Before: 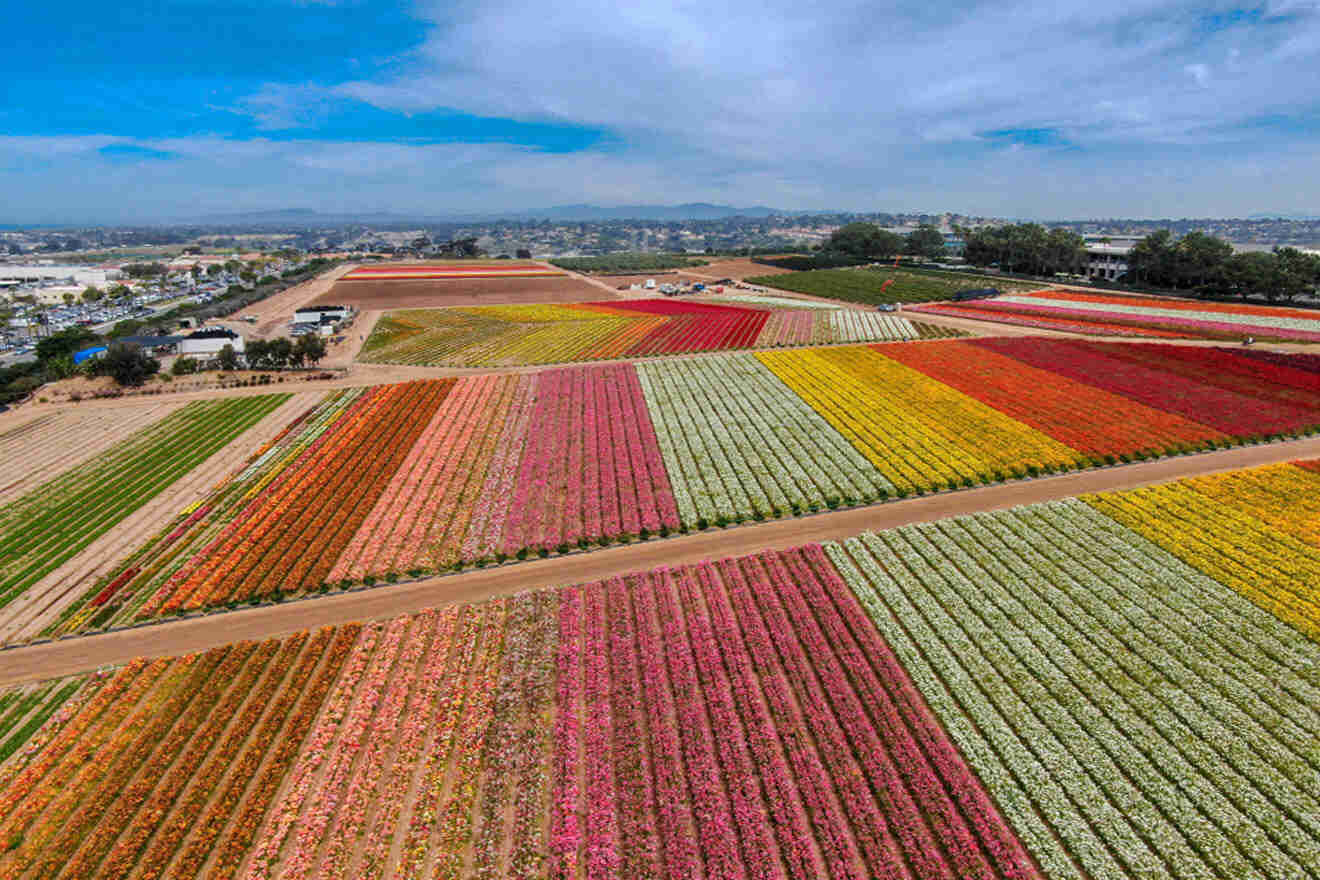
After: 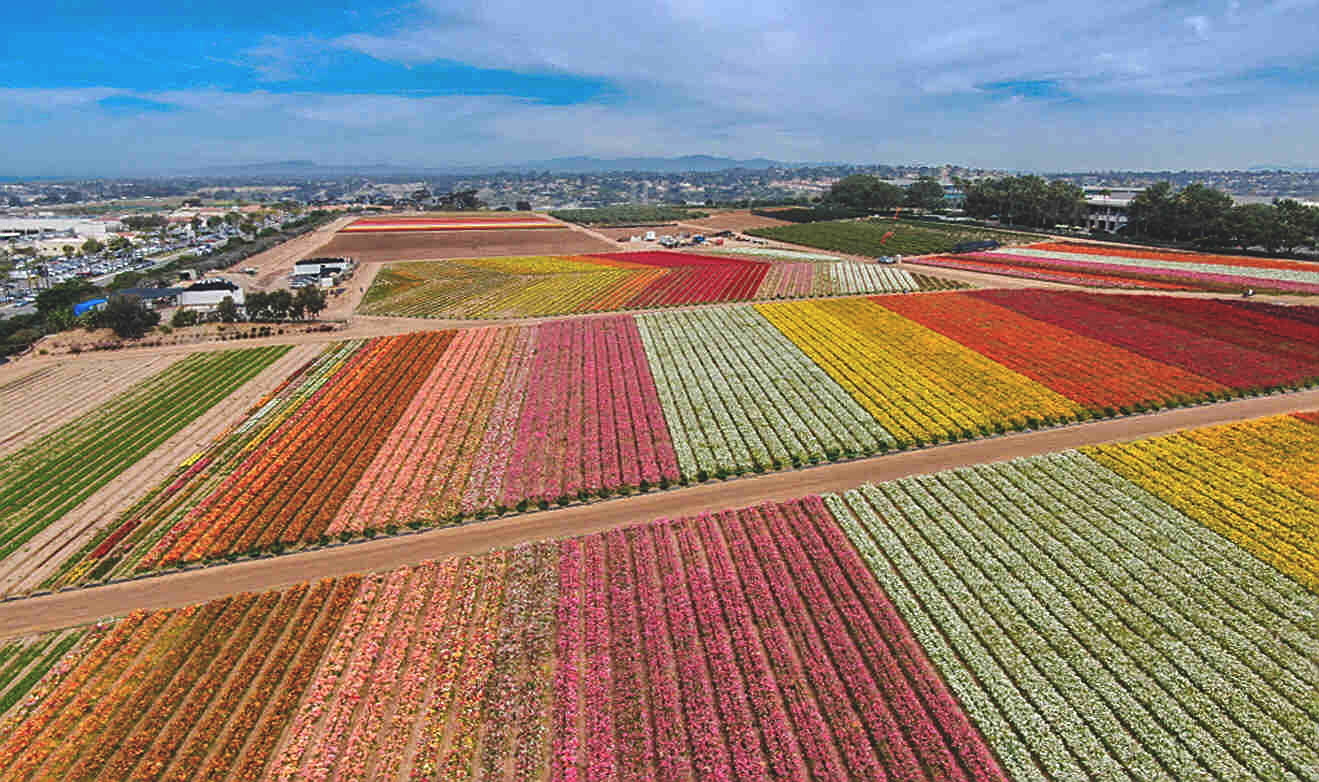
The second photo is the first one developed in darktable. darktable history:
crop and rotate: top 5.471%, bottom 5.592%
sharpen: on, module defaults
exposure: black level correction -0.015, compensate highlight preservation false
